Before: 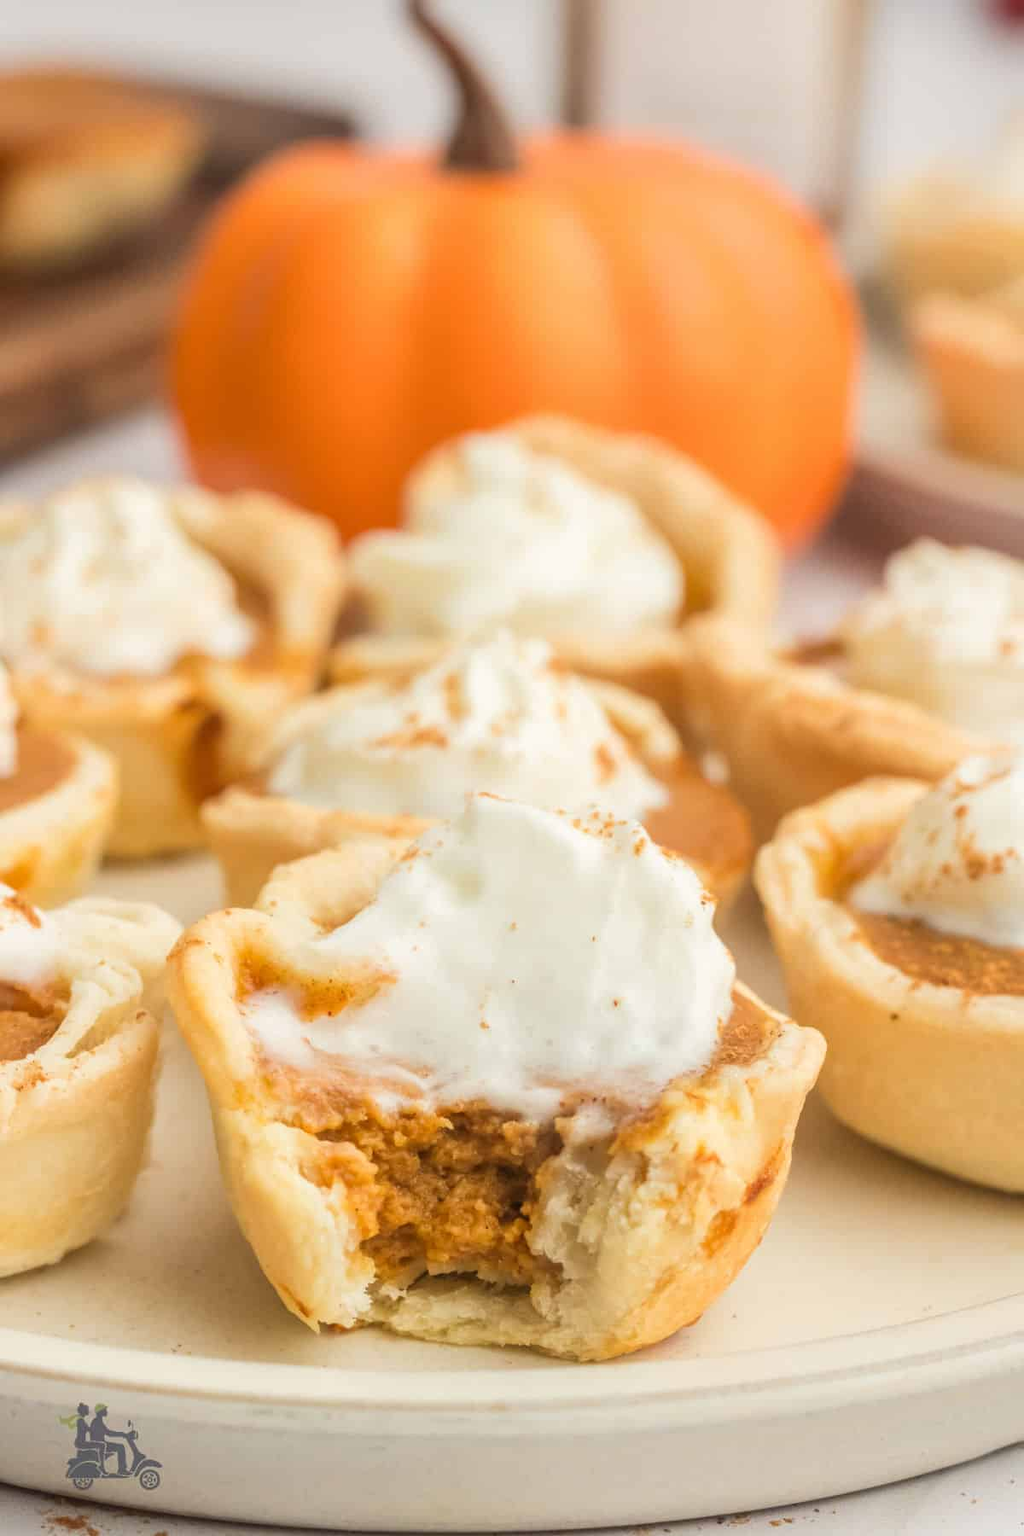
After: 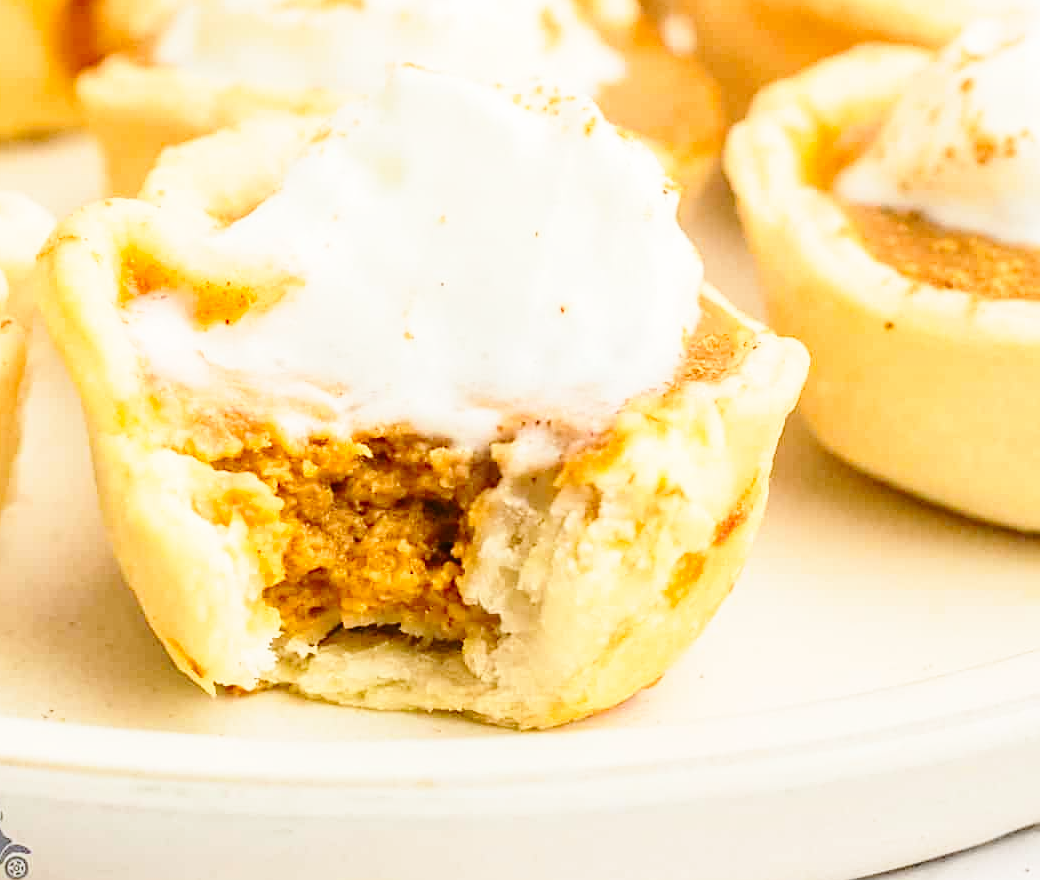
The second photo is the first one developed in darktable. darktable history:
contrast brightness saturation: contrast 0.15, brightness -0.01, saturation 0.1
crop and rotate: left 13.306%, top 48.129%, bottom 2.928%
sharpen: on, module defaults
base curve: curves: ch0 [(0, 0) (0.028, 0.03) (0.121, 0.232) (0.46, 0.748) (0.859, 0.968) (1, 1)], preserve colors none
